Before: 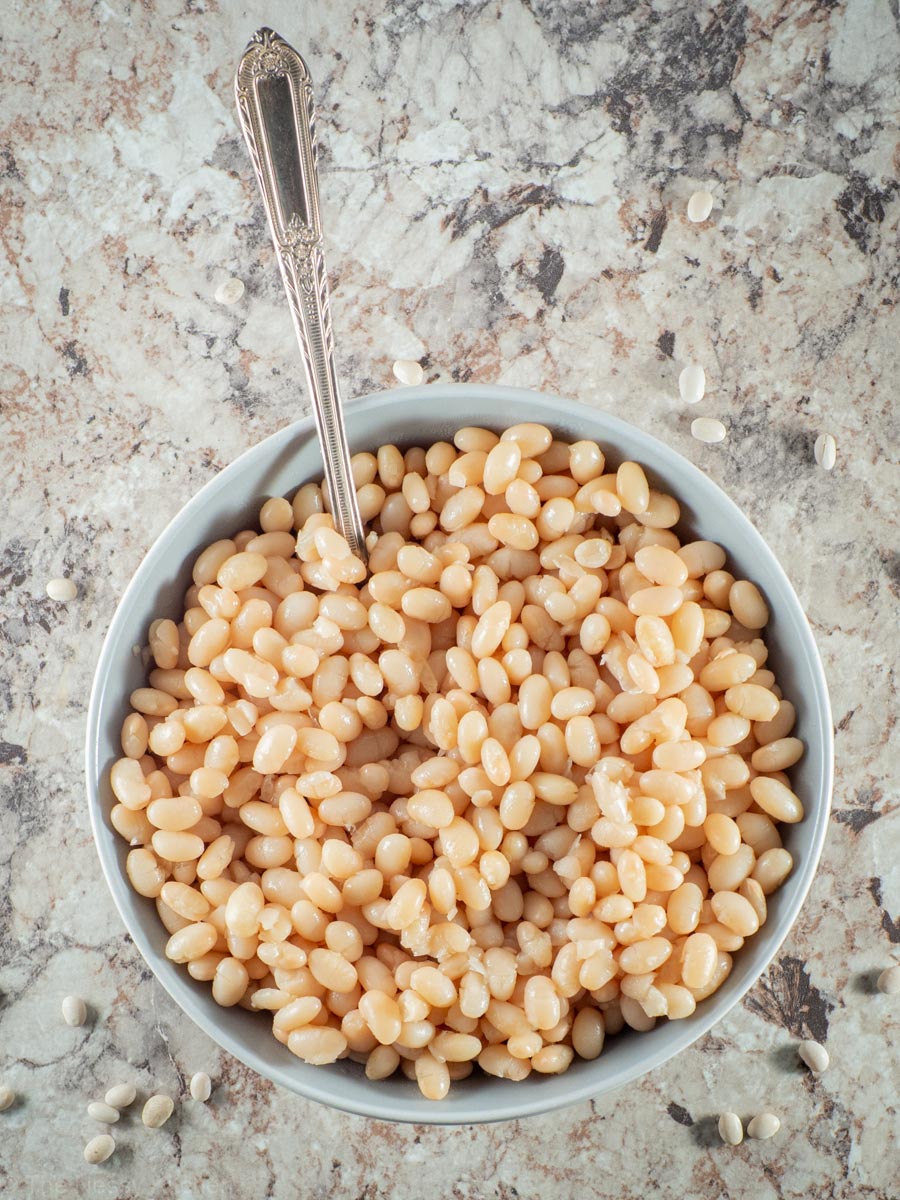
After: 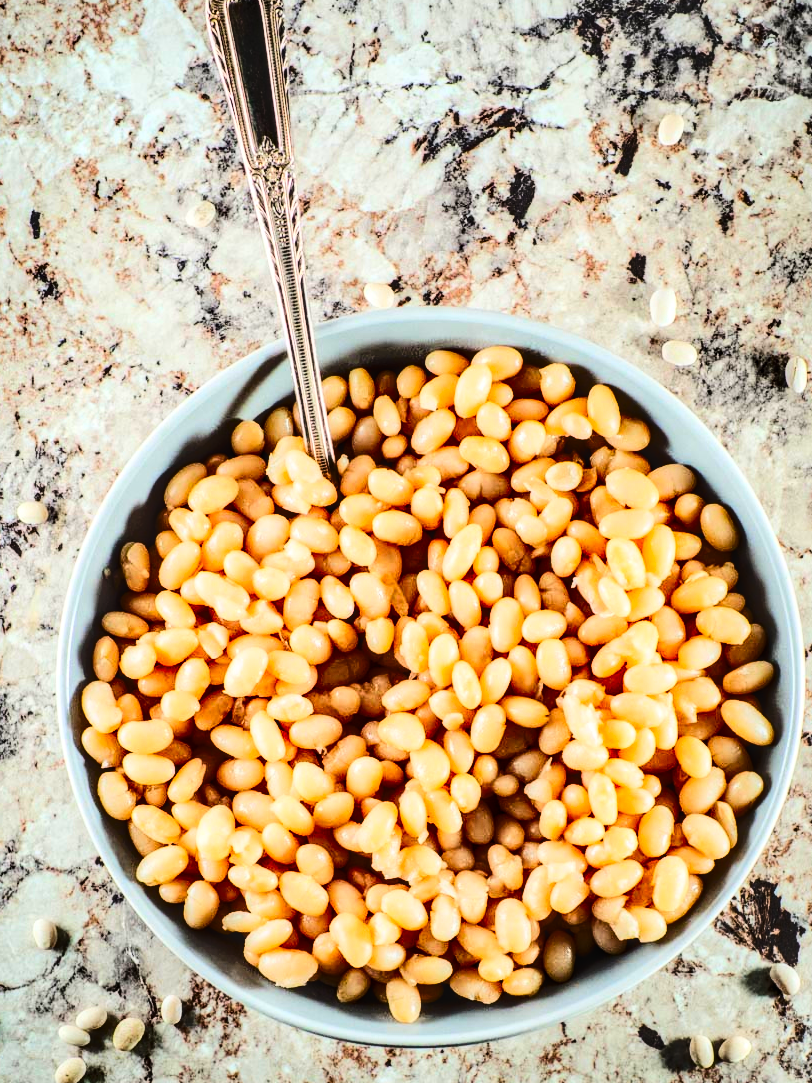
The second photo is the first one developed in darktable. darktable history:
crop: left 3.305%, top 6.436%, right 6.389%, bottom 3.258%
rgb curve: curves: ch0 [(0, 0) (0.21, 0.15) (0.24, 0.21) (0.5, 0.75) (0.75, 0.96) (0.89, 0.99) (1, 1)]; ch1 [(0, 0.02) (0.21, 0.13) (0.25, 0.2) (0.5, 0.67) (0.75, 0.9) (0.89, 0.97) (1, 1)]; ch2 [(0, 0.02) (0.21, 0.13) (0.25, 0.2) (0.5, 0.67) (0.75, 0.9) (0.89, 0.97) (1, 1)], compensate middle gray true
local contrast: detail 130%
shadows and highlights: shadows 24.5, highlights -78.15, soften with gaussian
